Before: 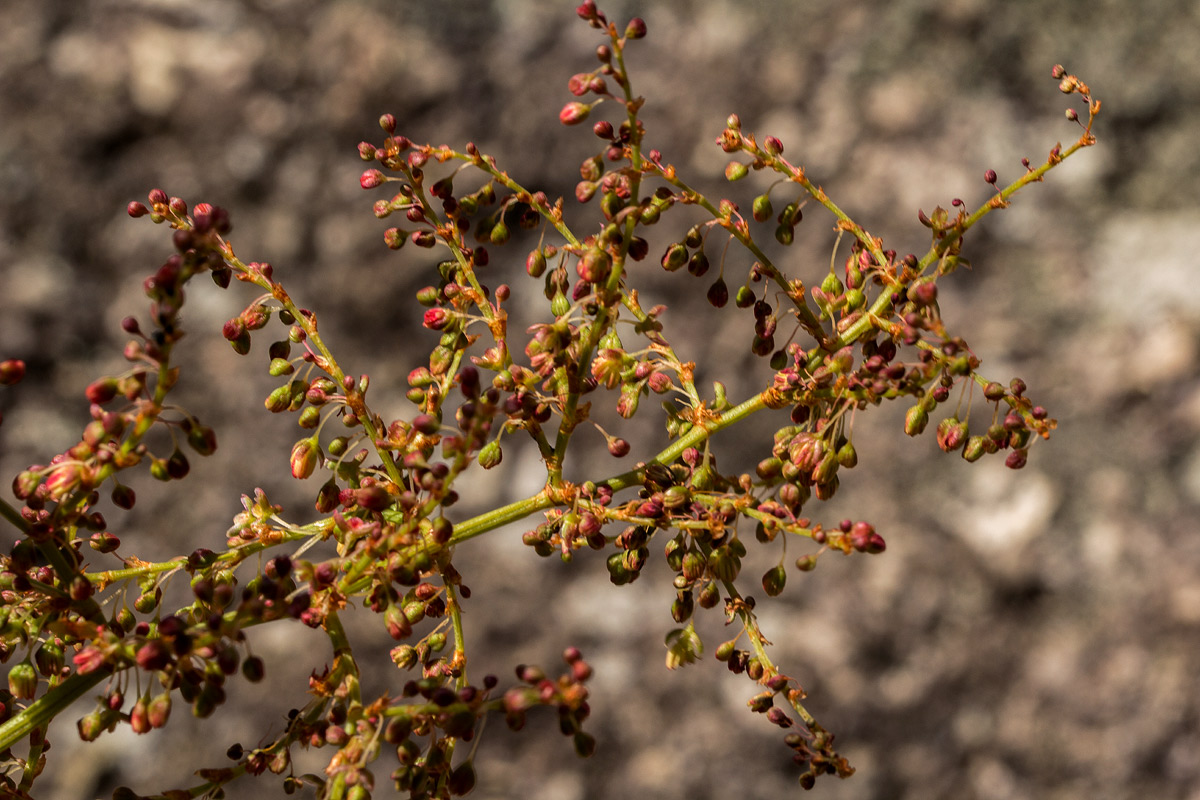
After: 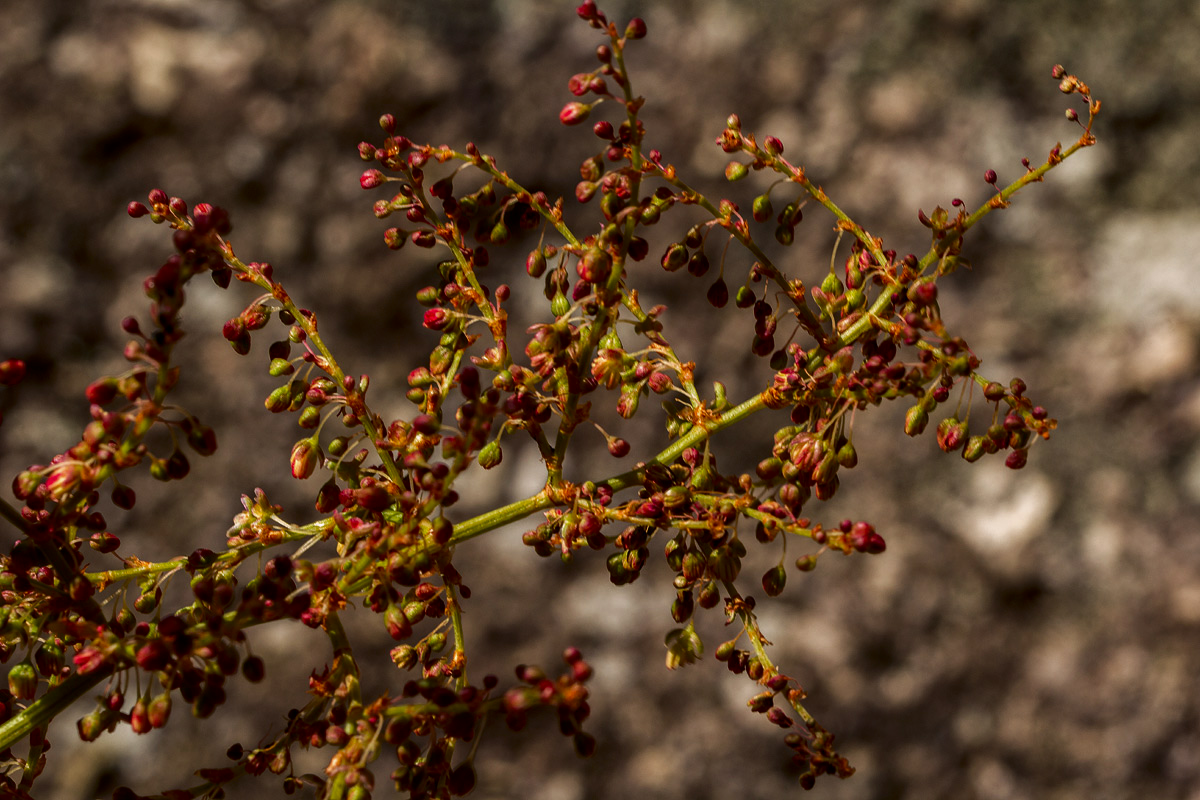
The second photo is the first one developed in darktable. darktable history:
tone equalizer: on, module defaults
contrast brightness saturation: brightness -0.2, saturation 0.08
